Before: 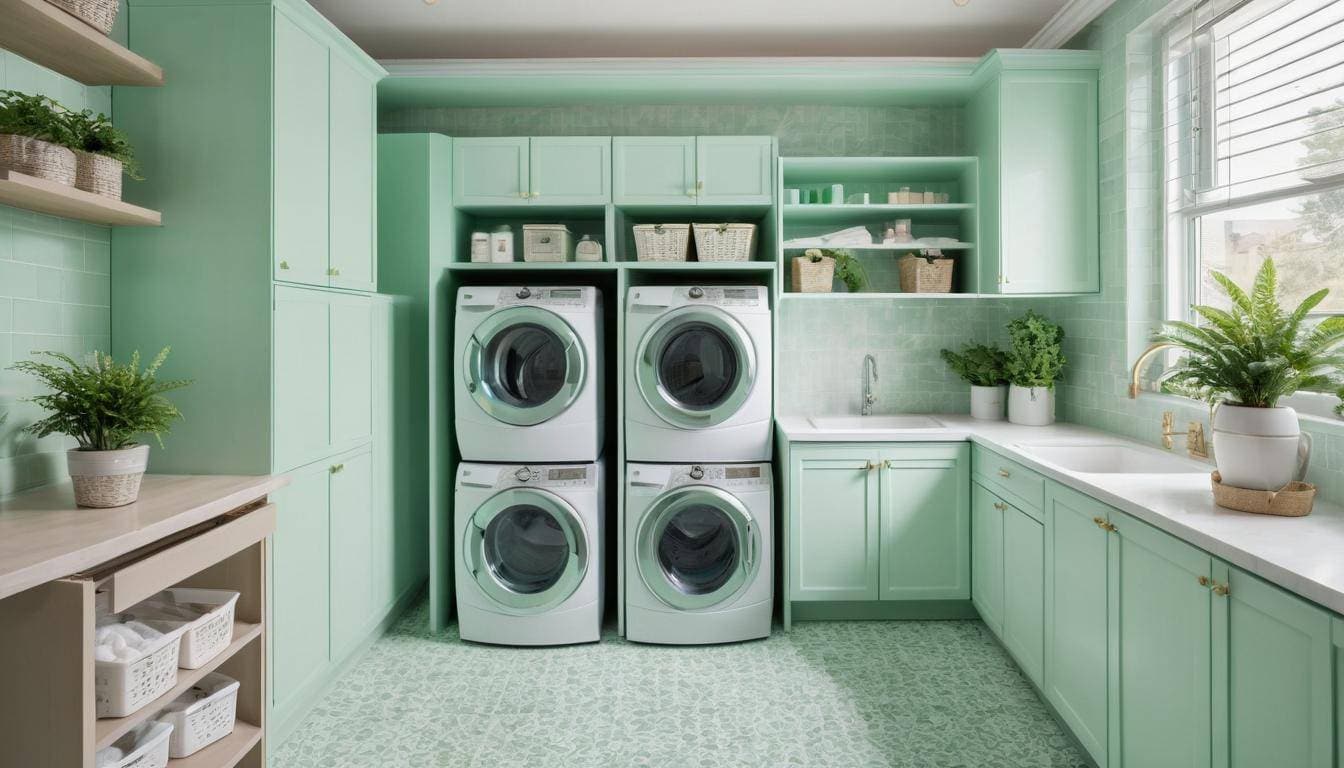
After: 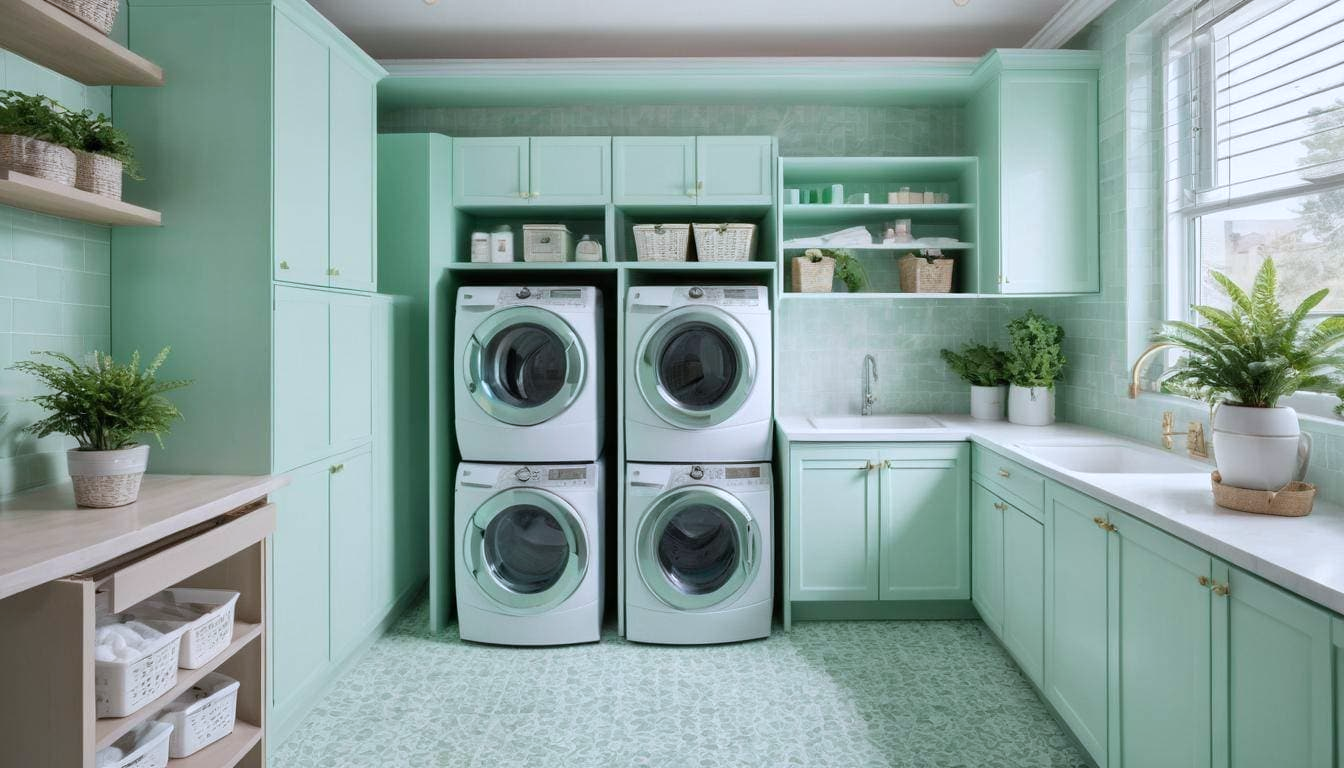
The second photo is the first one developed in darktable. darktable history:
color correction: highlights a* -0.83, highlights b* -9.45
